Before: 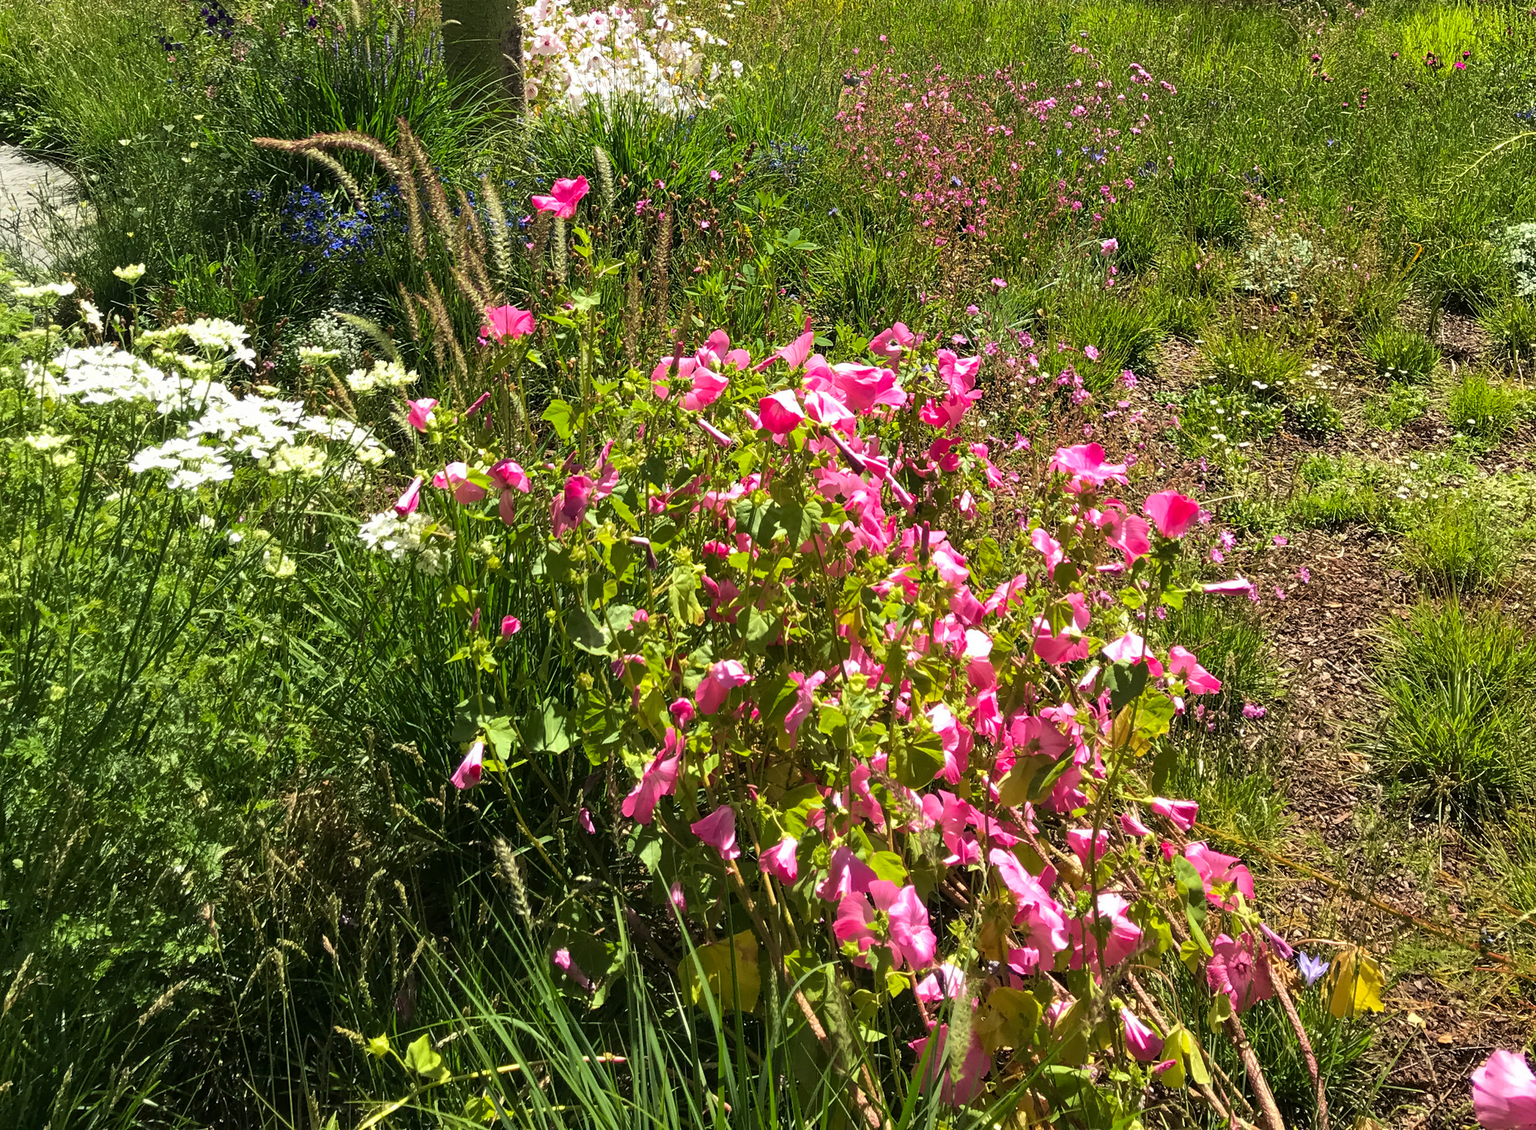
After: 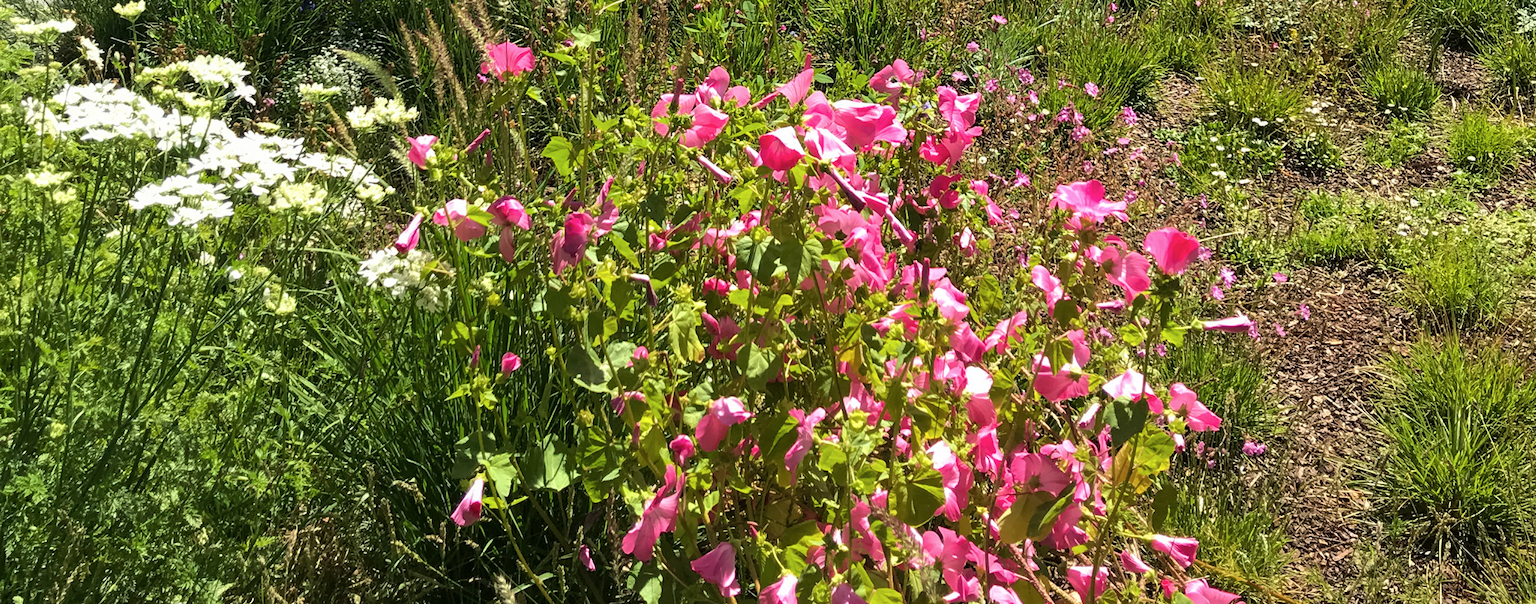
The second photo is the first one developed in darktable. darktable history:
crop and rotate: top 23.316%, bottom 23.141%
contrast brightness saturation: saturation -0.052
